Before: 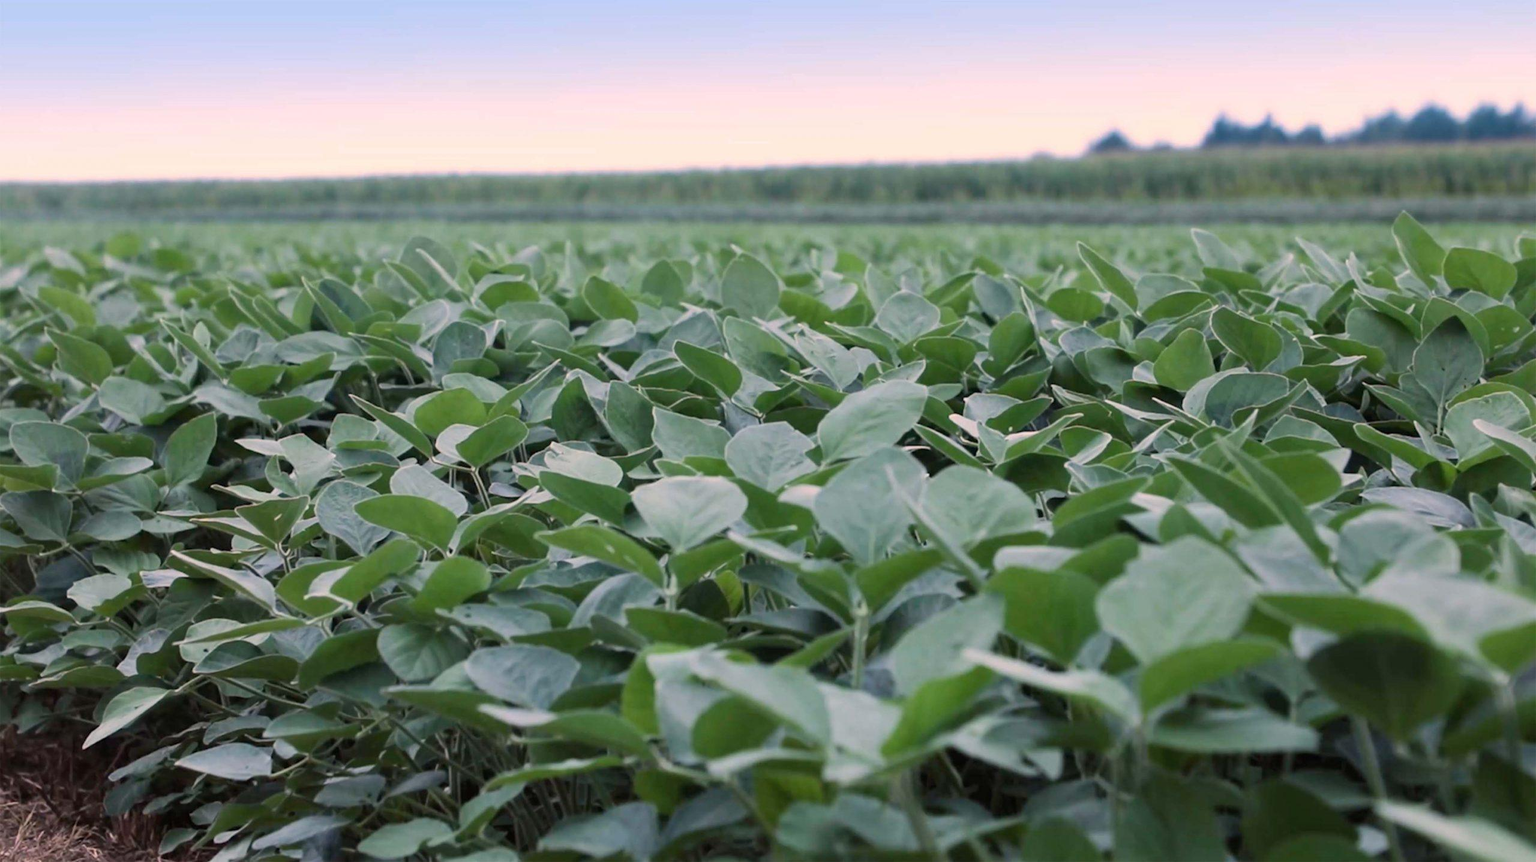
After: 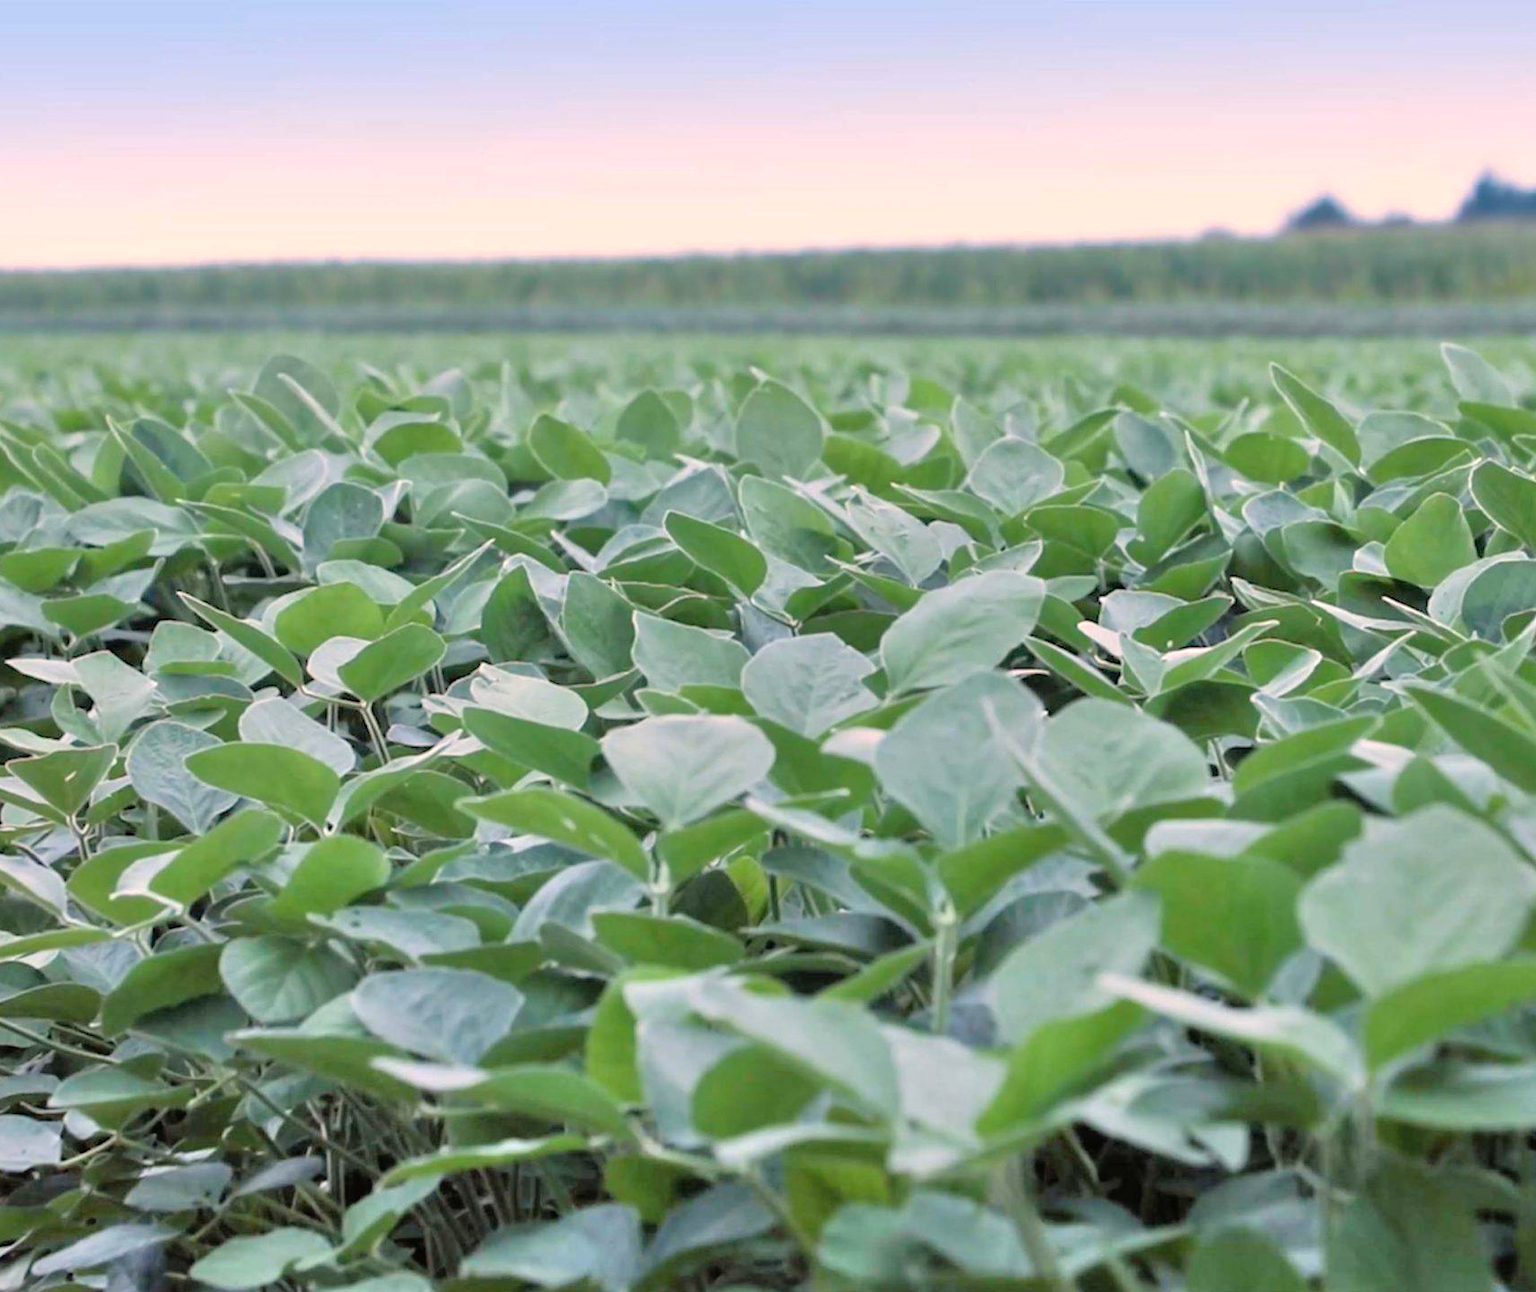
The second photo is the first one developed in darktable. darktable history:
tone equalizer: -7 EV 0.15 EV, -6 EV 0.6 EV, -5 EV 1.15 EV, -4 EV 1.33 EV, -3 EV 1.15 EV, -2 EV 0.6 EV, -1 EV 0.15 EV, mask exposure compensation -0.5 EV
crop and rotate: left 15.055%, right 18.278%
